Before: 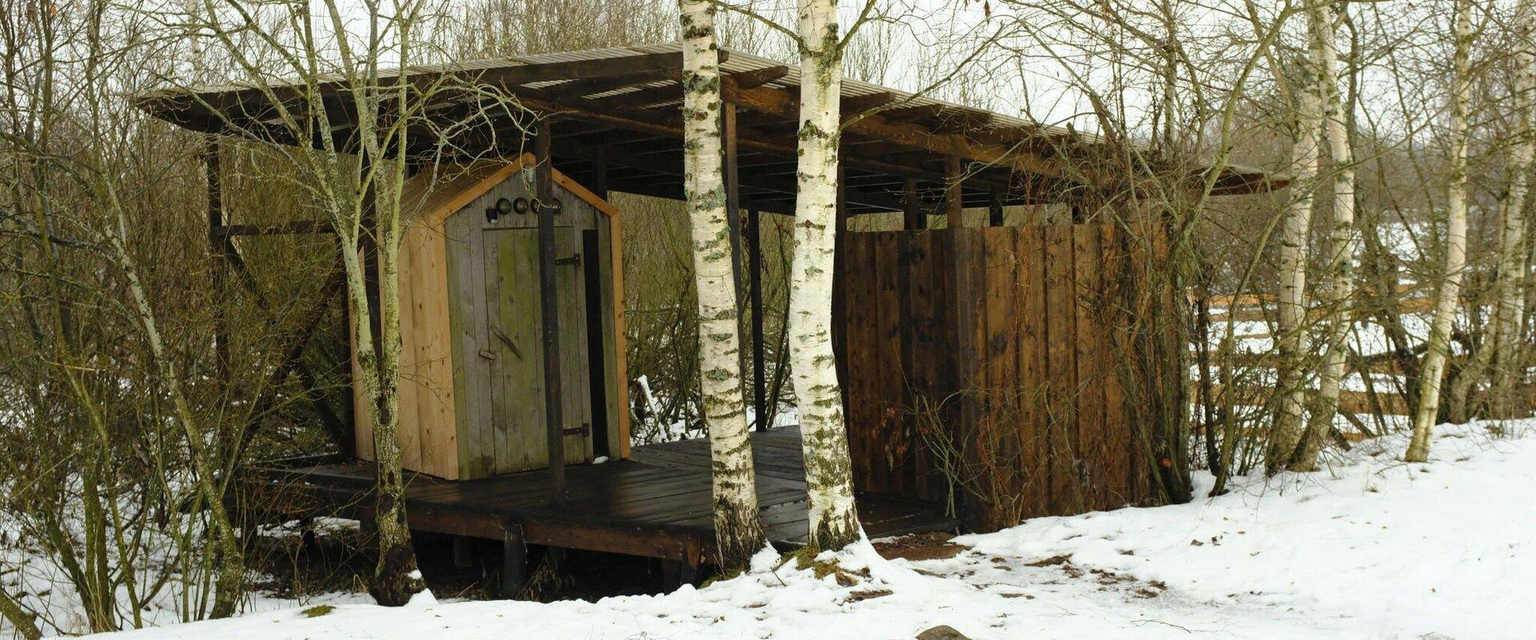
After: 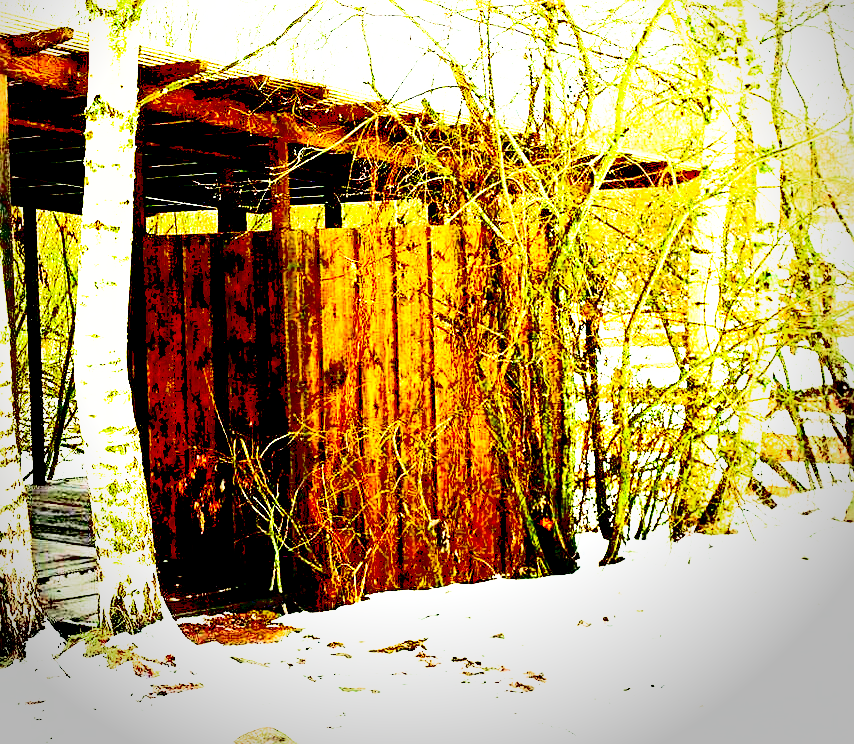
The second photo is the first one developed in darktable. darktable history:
base curve: curves: ch0 [(0, 0) (0.012, 0.01) (0.073, 0.168) (0.31, 0.711) (0.645, 0.957) (1, 1)], preserve colors none
crop: left 47.528%, top 6.92%, right 7.943%
exposure: black level correction 0.015, exposure 1.781 EV, compensate highlight preservation false
vignetting: brightness -0.534, saturation -0.519, center (-0.07, -0.313)
shadows and highlights: on, module defaults
sharpen: amount 0.497
contrast brightness saturation: contrast 0.774, brightness -0.988, saturation 0.989
